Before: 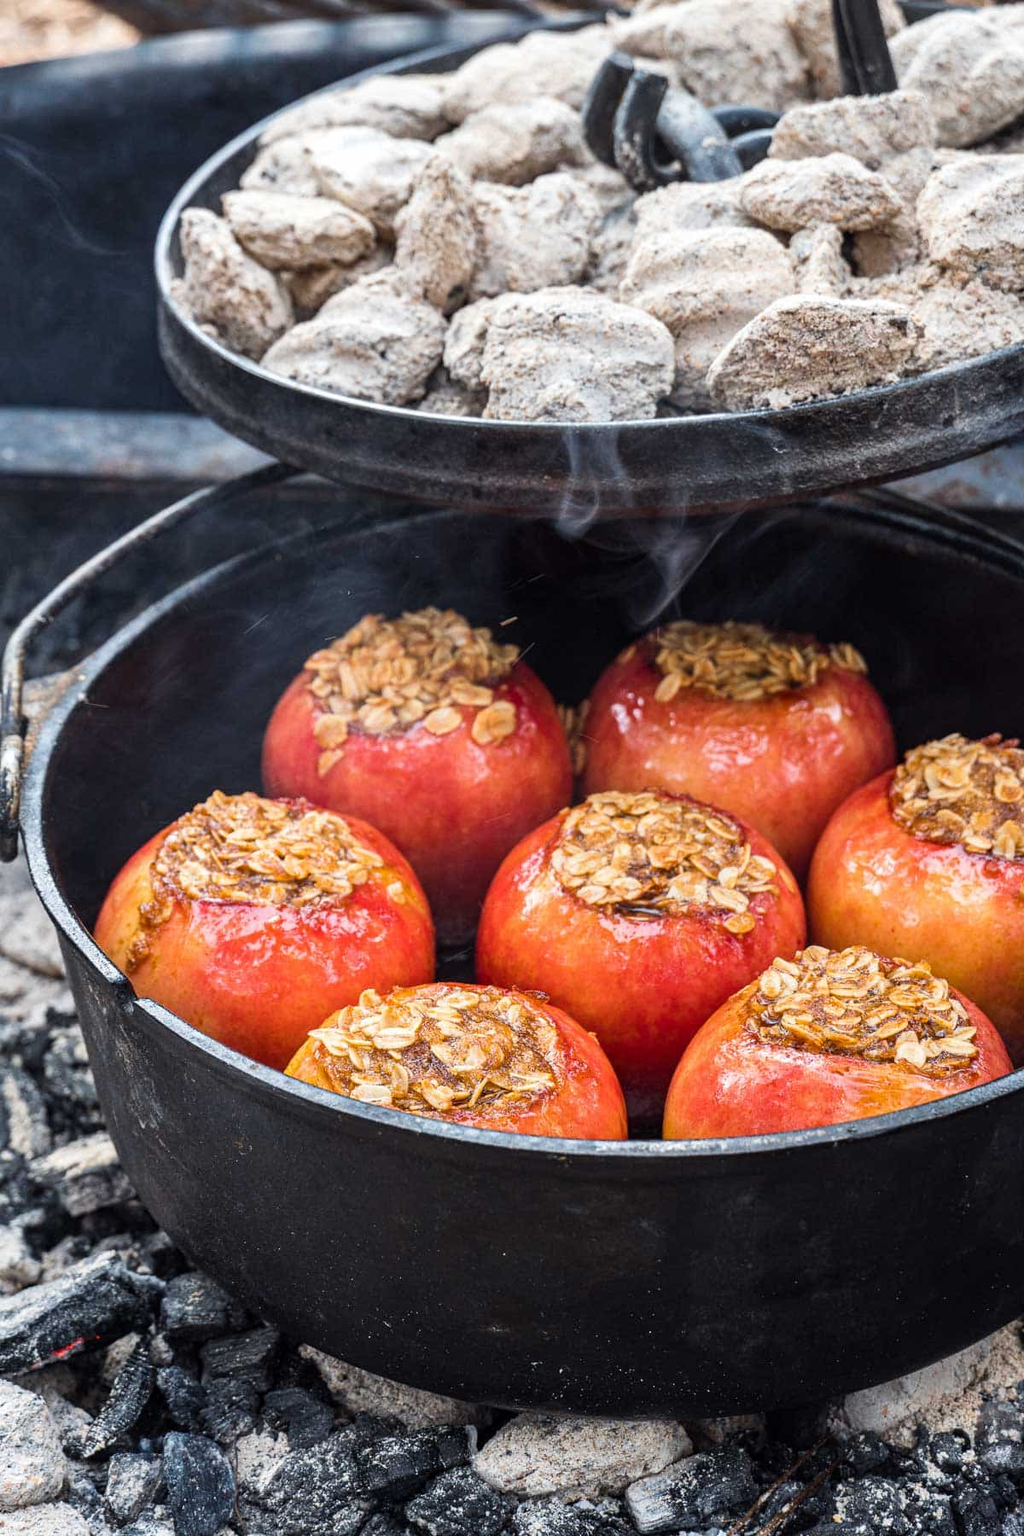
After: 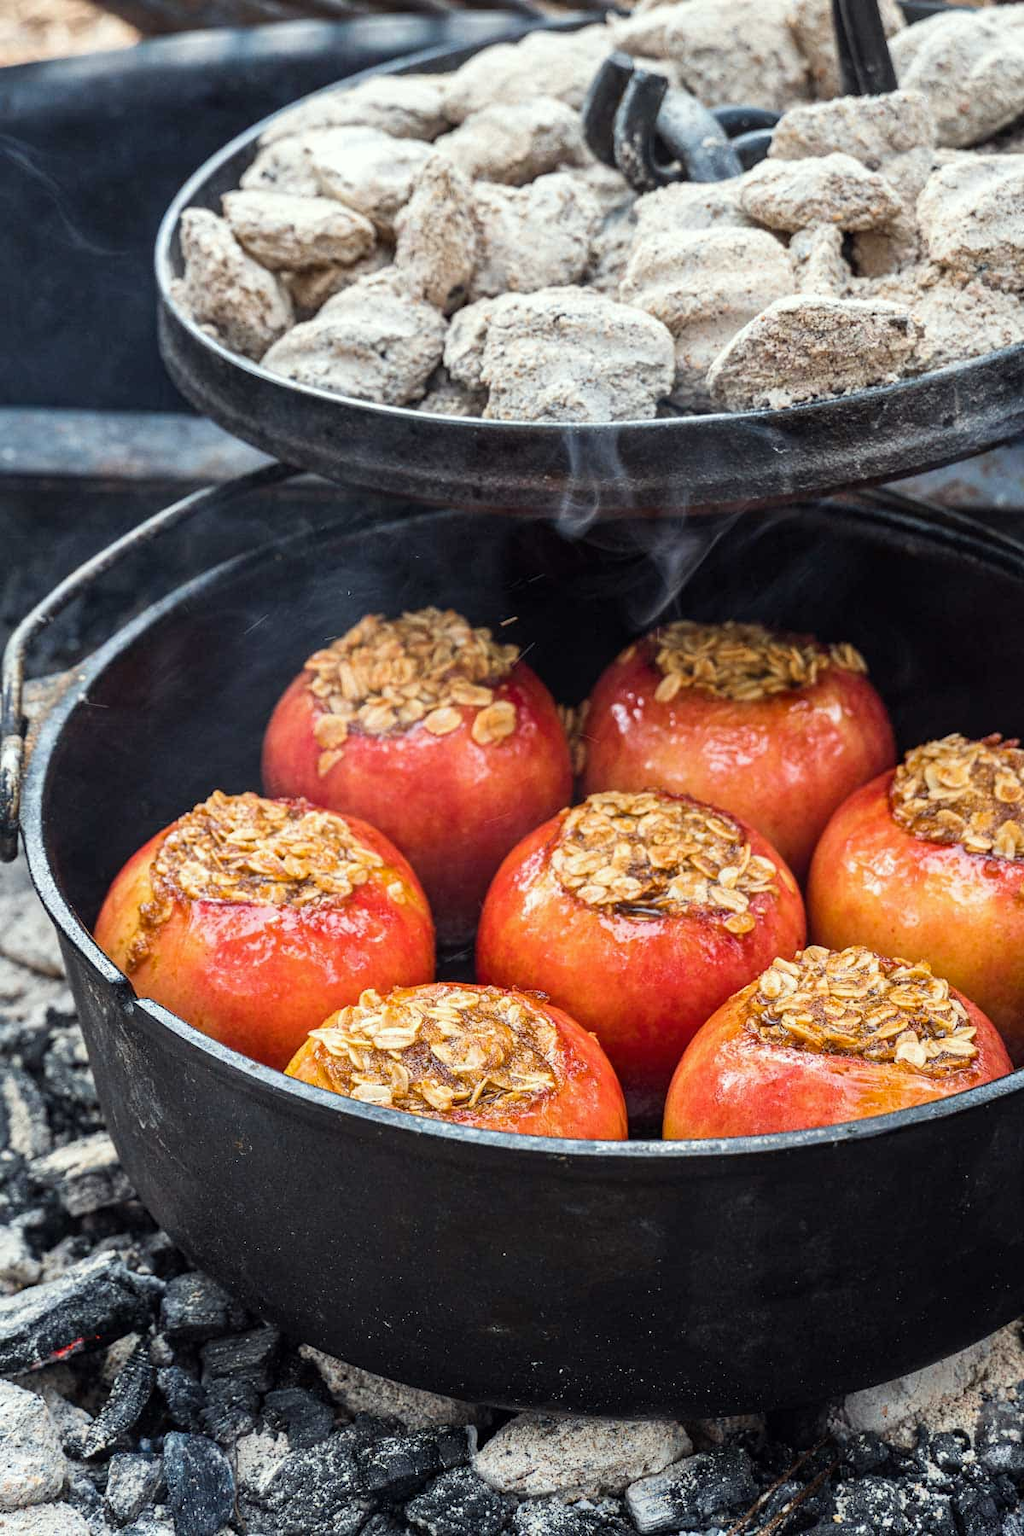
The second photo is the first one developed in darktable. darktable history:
color correction: highlights a* -2.64, highlights b* 2.38
